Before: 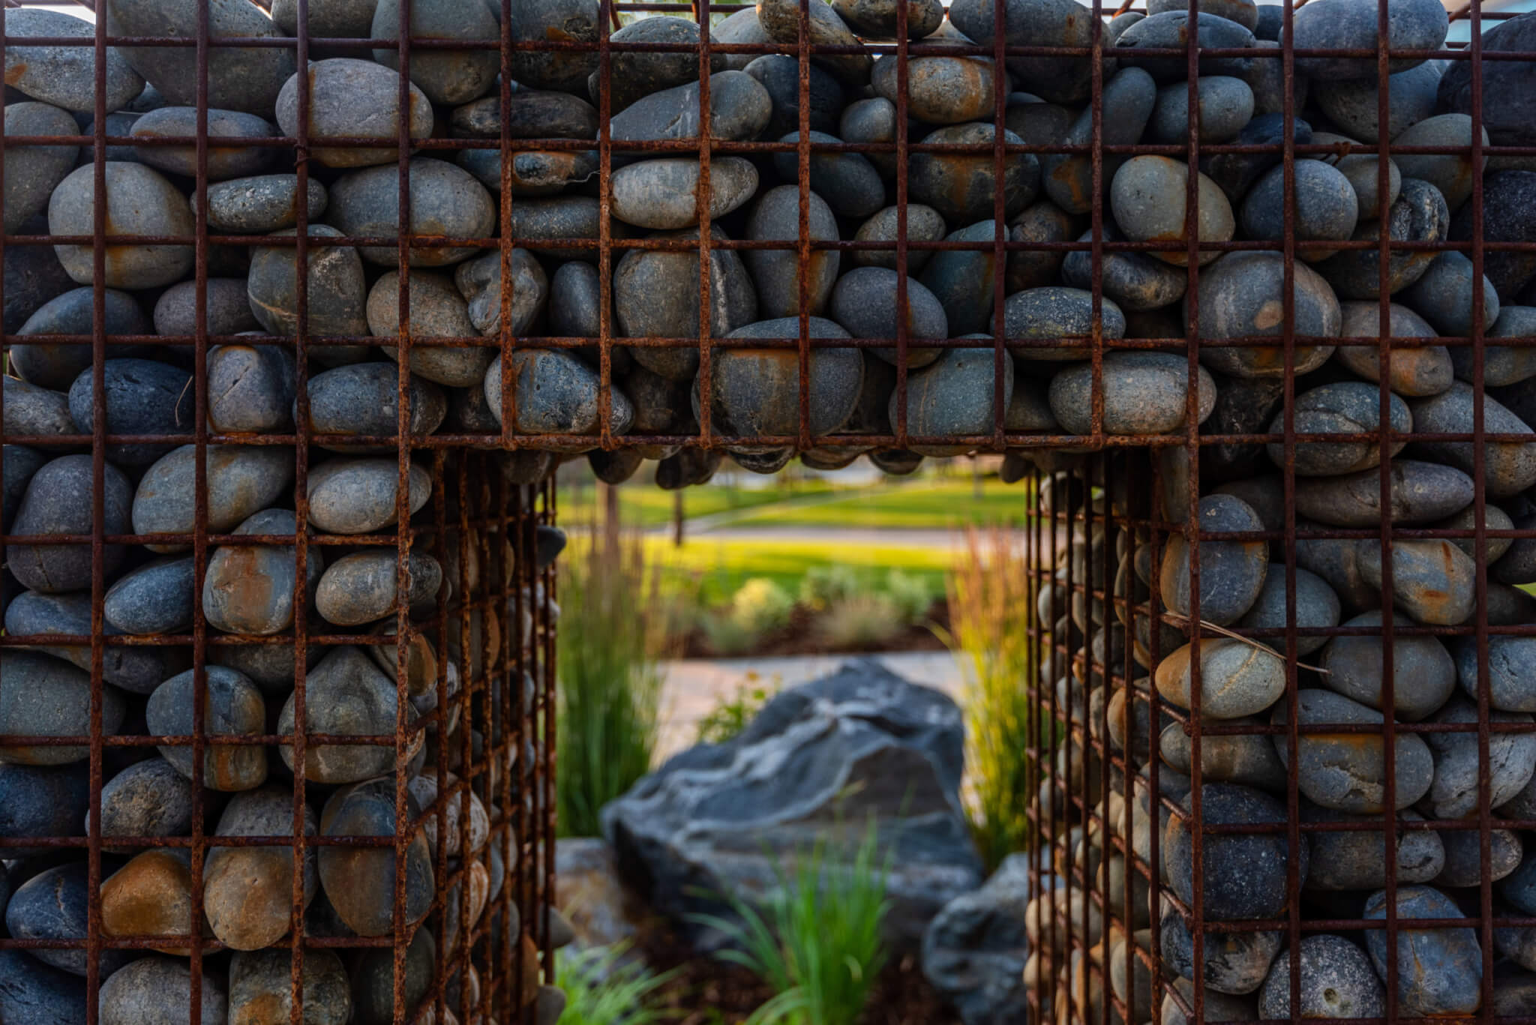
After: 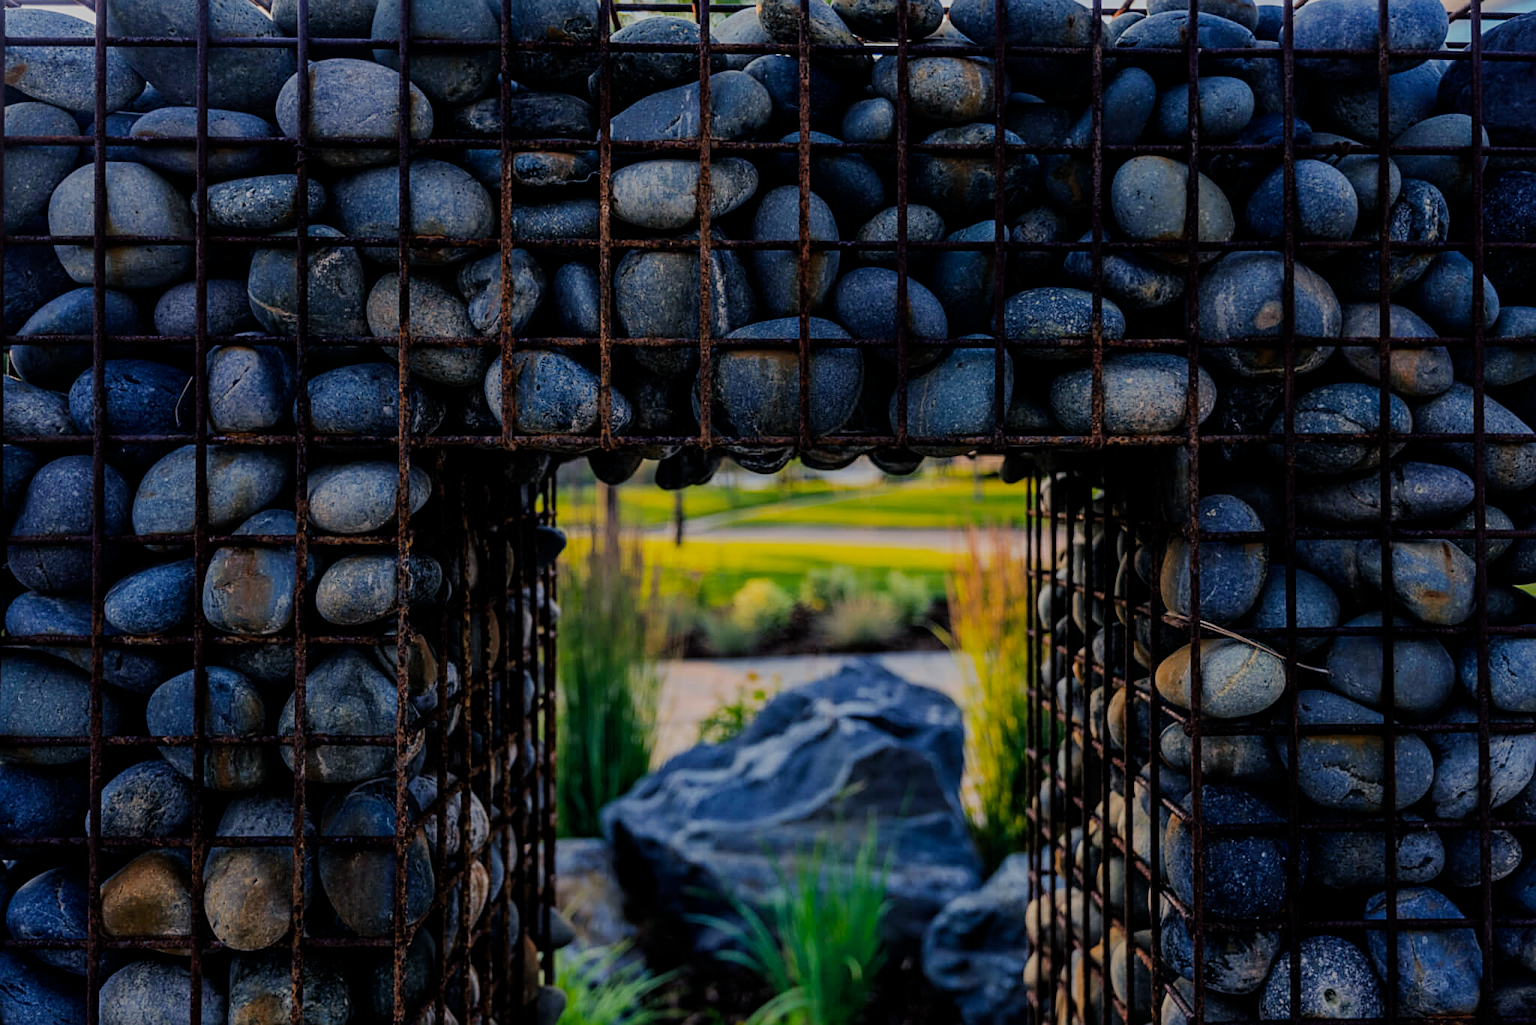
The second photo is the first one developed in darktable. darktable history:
color balance rgb: shadows lift › luminance -40.935%, shadows lift › chroma 14.171%, shadows lift › hue 259.09°, perceptual saturation grading › global saturation 14.955%
filmic rgb: middle gray luminance 29.93%, black relative exposure -8.91 EV, white relative exposure 7 EV, target black luminance 0%, hardness 2.93, latitude 2.25%, contrast 0.962, highlights saturation mix 3.7%, shadows ↔ highlights balance 11.63%
sharpen: on, module defaults
